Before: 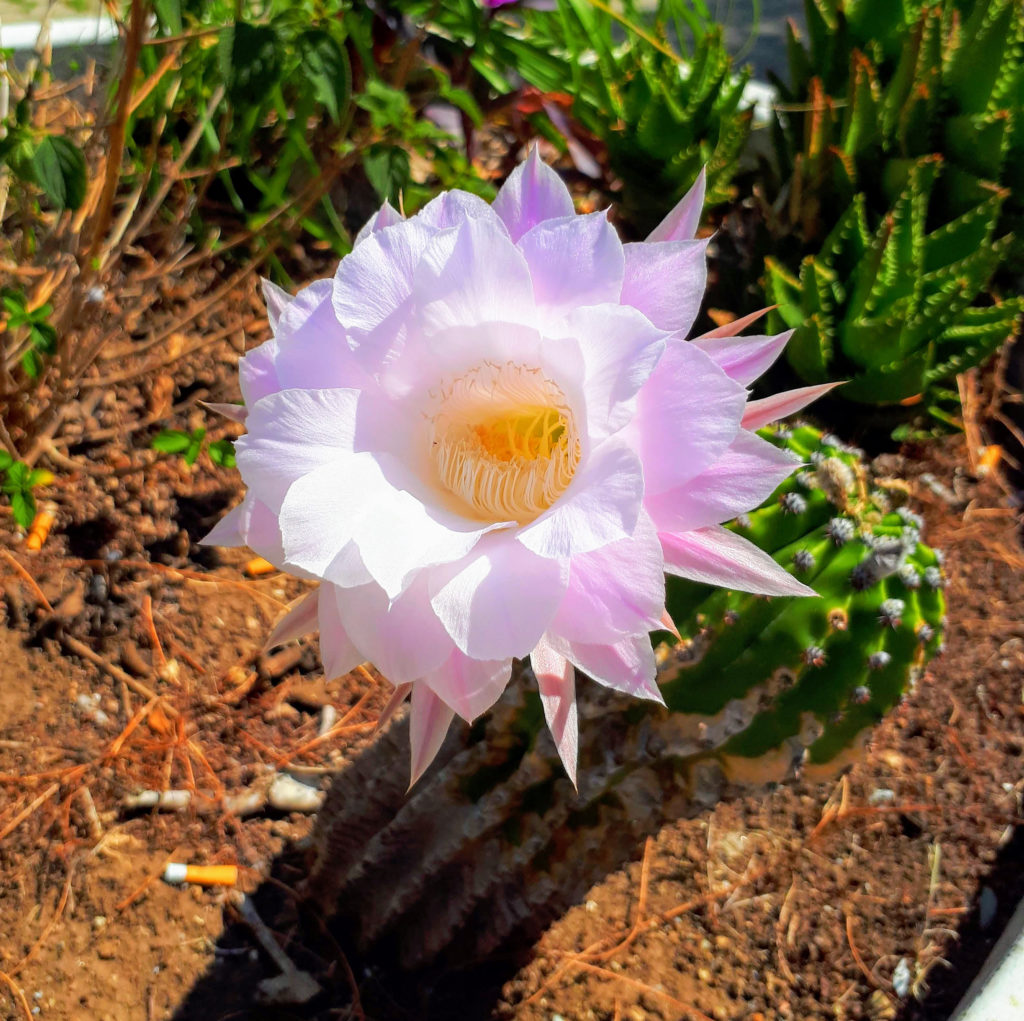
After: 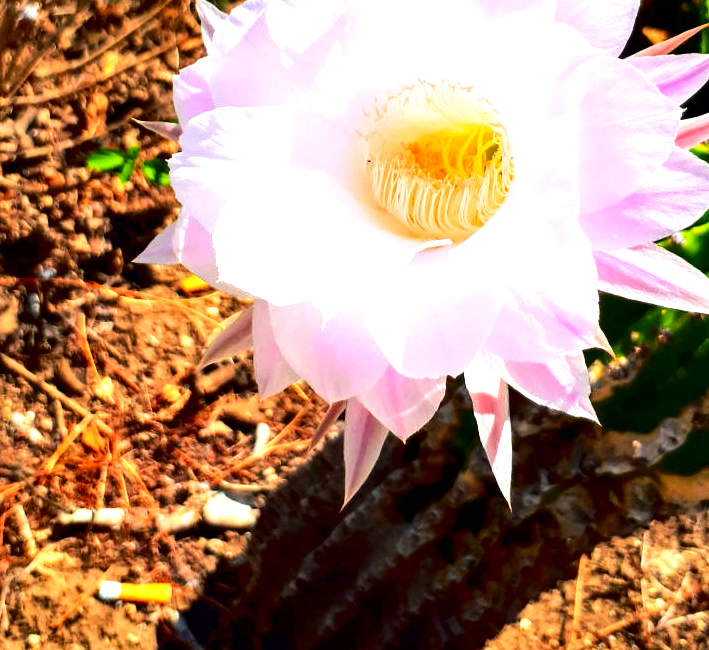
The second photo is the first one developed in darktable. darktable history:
contrast brightness saturation: contrast 0.24, brightness -0.24, saturation 0.14
local contrast: mode bilateral grid, contrast 25, coarseness 60, detail 151%, midtone range 0.2
exposure: exposure 1 EV, compensate highlight preservation false
crop: left 6.488%, top 27.668%, right 24.183%, bottom 8.656%
